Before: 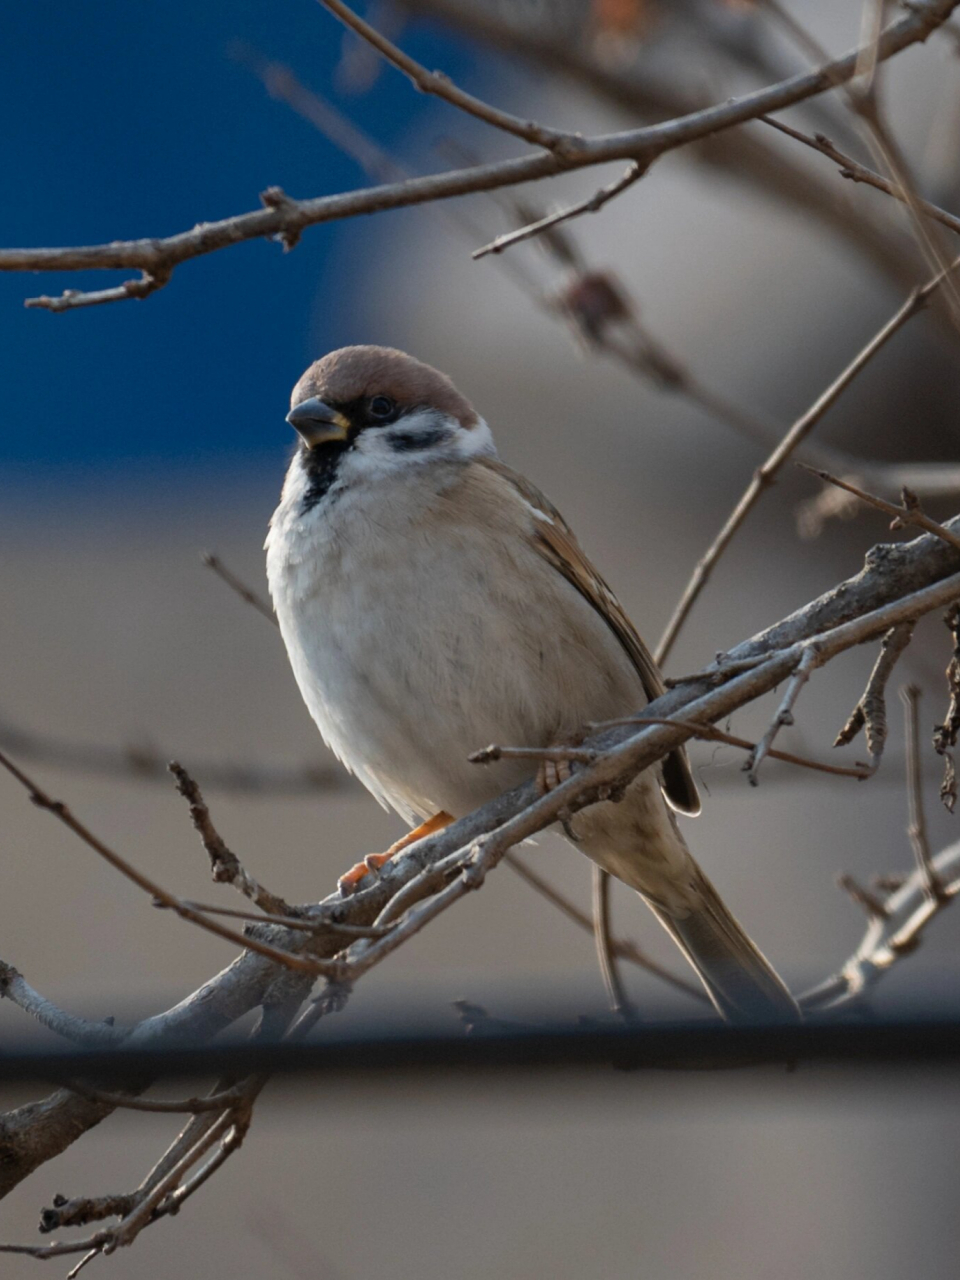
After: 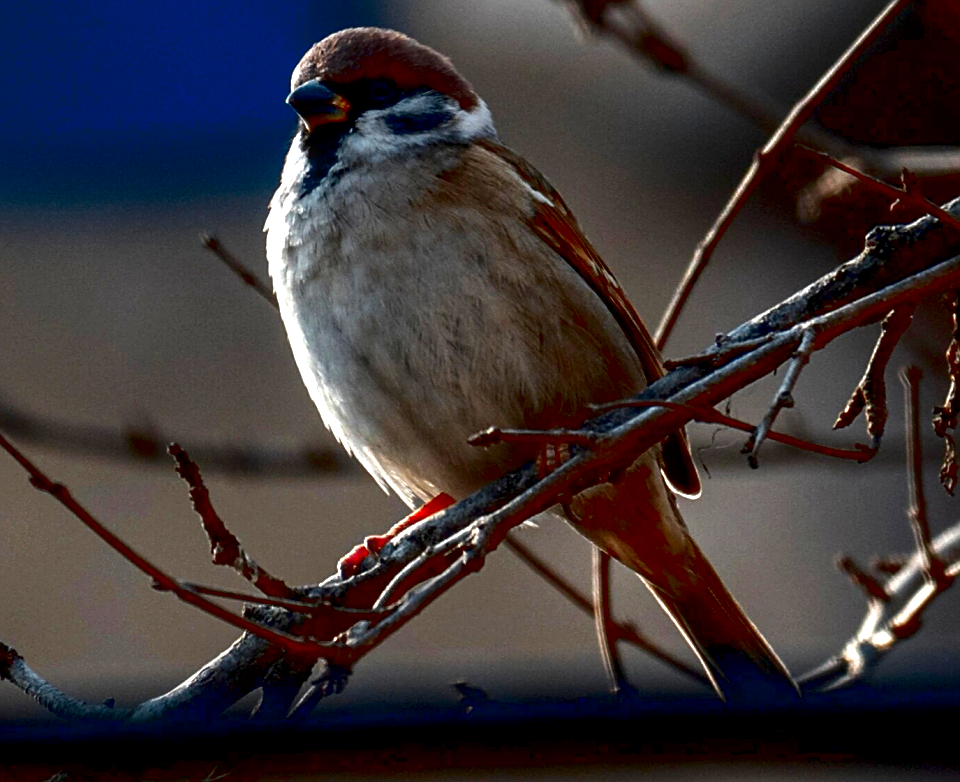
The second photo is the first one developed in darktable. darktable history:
contrast brightness saturation: brightness -0.509
exposure: black level correction 0.037, exposure 0.909 EV, compensate highlight preservation false
crop and rotate: top 24.86%, bottom 14.039%
tone equalizer: edges refinement/feathering 500, mask exposure compensation -1.57 EV, preserve details no
sharpen: on, module defaults
color zones: curves: ch1 [(0.239, 0.552) (0.75, 0.5)]; ch2 [(0.25, 0.462) (0.749, 0.457)], mix 101.62%
local contrast: on, module defaults
